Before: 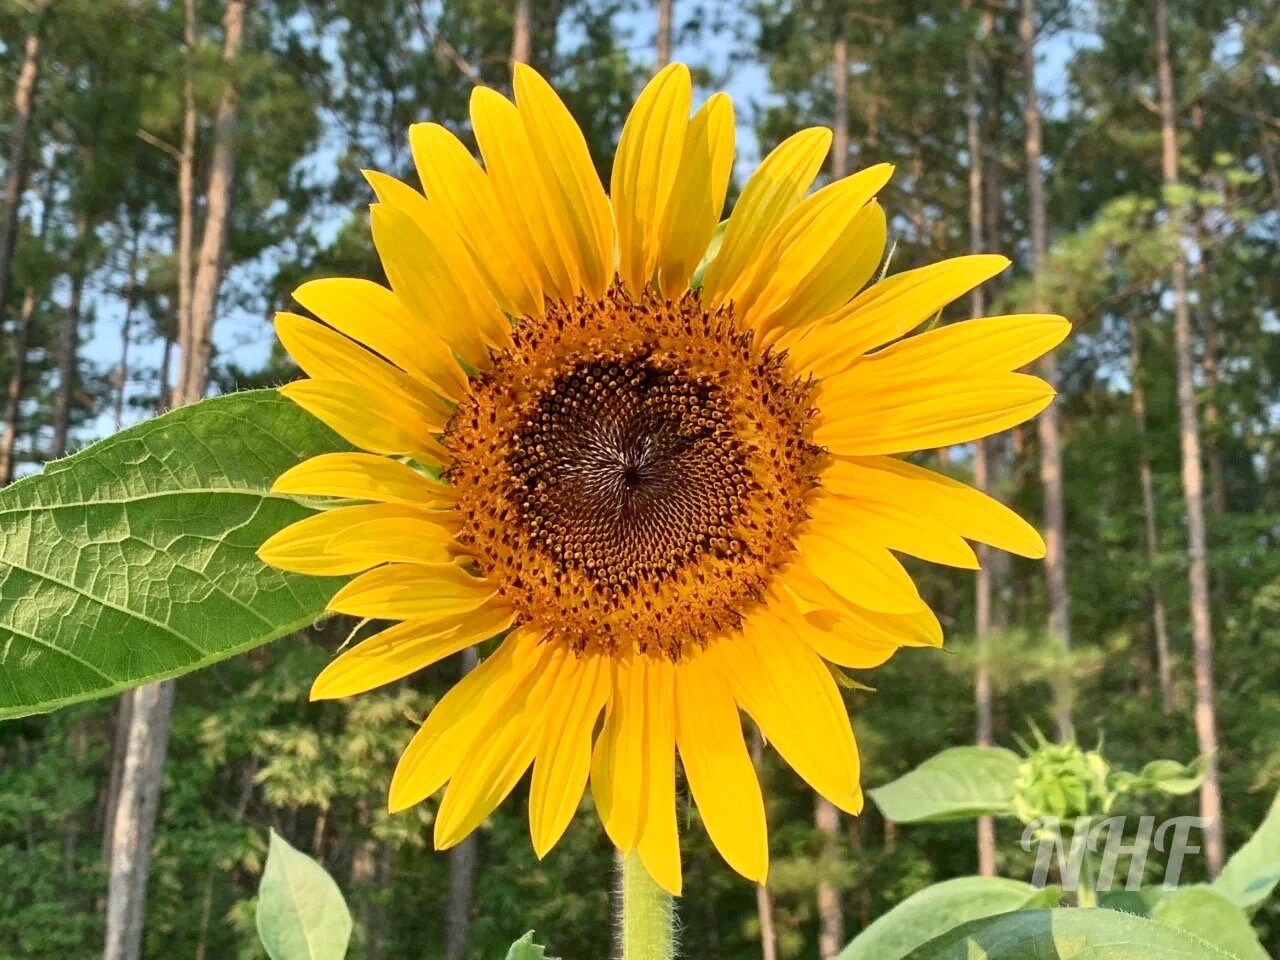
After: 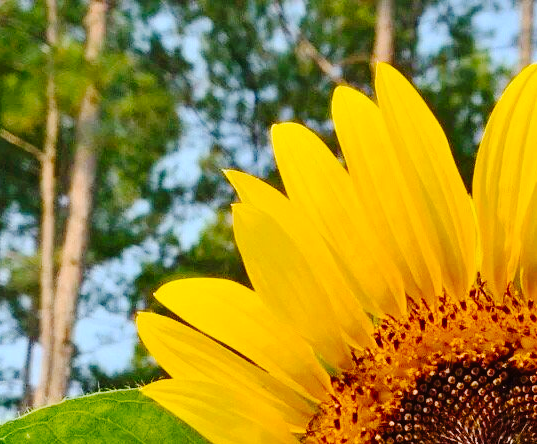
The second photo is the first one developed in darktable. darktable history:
crop and rotate: left 10.817%, top 0.062%, right 47.194%, bottom 53.626%
color balance rgb: perceptual saturation grading › global saturation 30%, global vibrance 20%
tone curve: curves: ch0 [(0, 0) (0.003, 0.015) (0.011, 0.021) (0.025, 0.032) (0.044, 0.046) (0.069, 0.062) (0.1, 0.08) (0.136, 0.117) (0.177, 0.165) (0.224, 0.221) (0.277, 0.298) (0.335, 0.385) (0.399, 0.469) (0.468, 0.558) (0.543, 0.637) (0.623, 0.708) (0.709, 0.771) (0.801, 0.84) (0.898, 0.907) (1, 1)], preserve colors none
